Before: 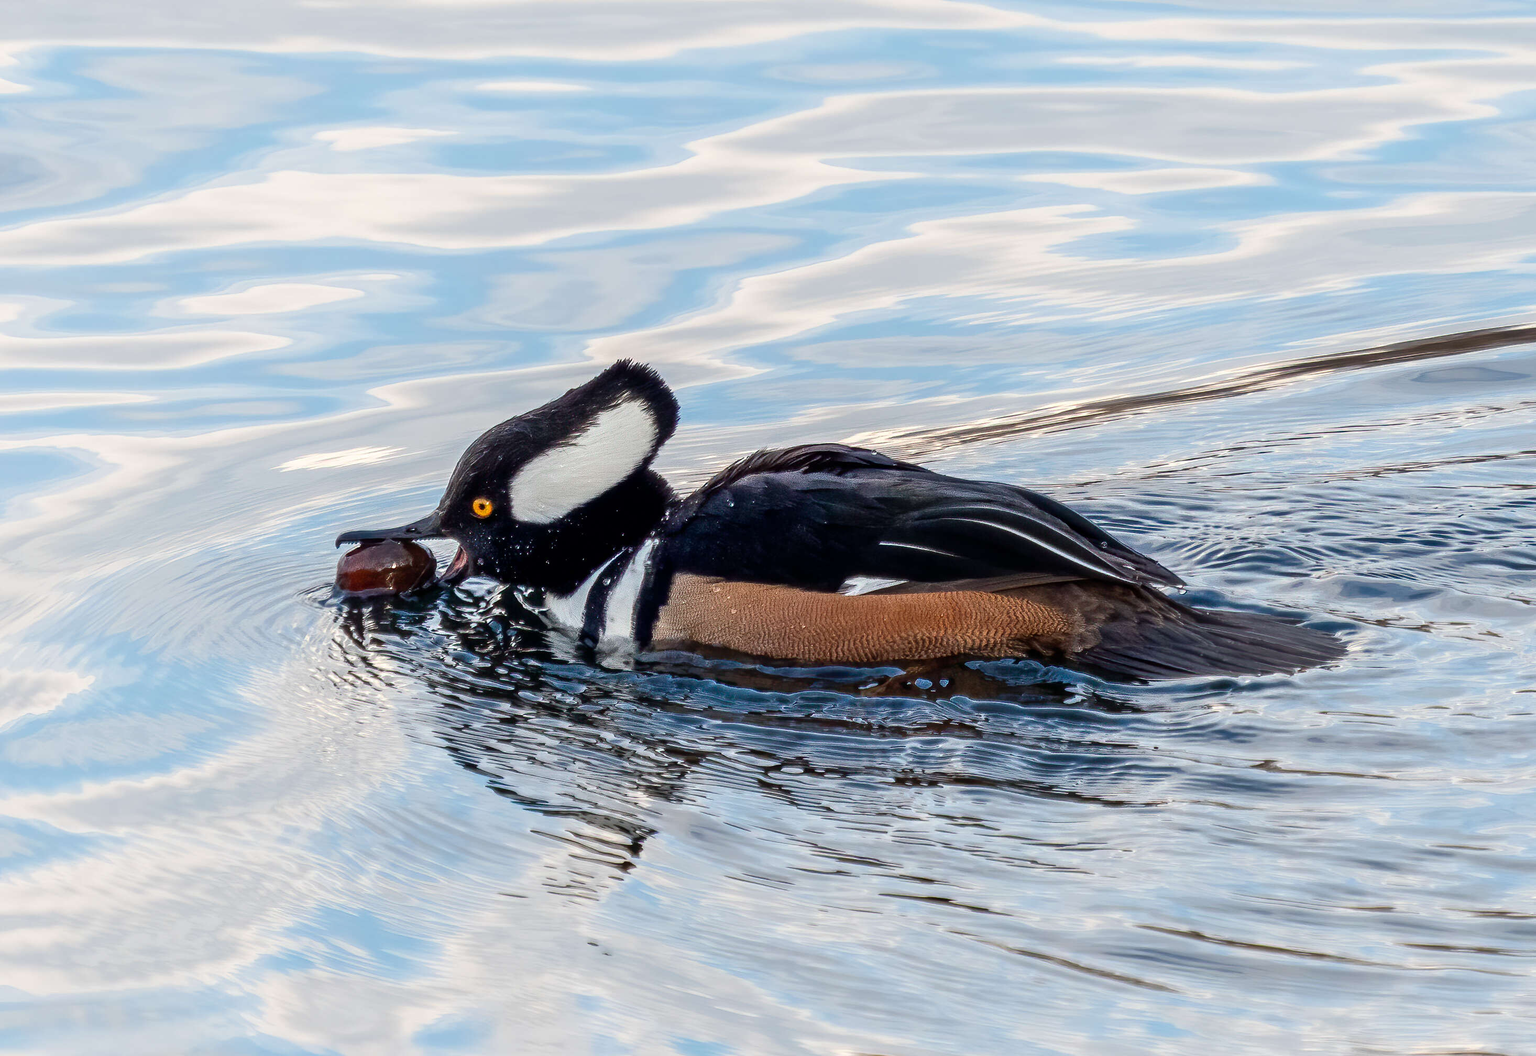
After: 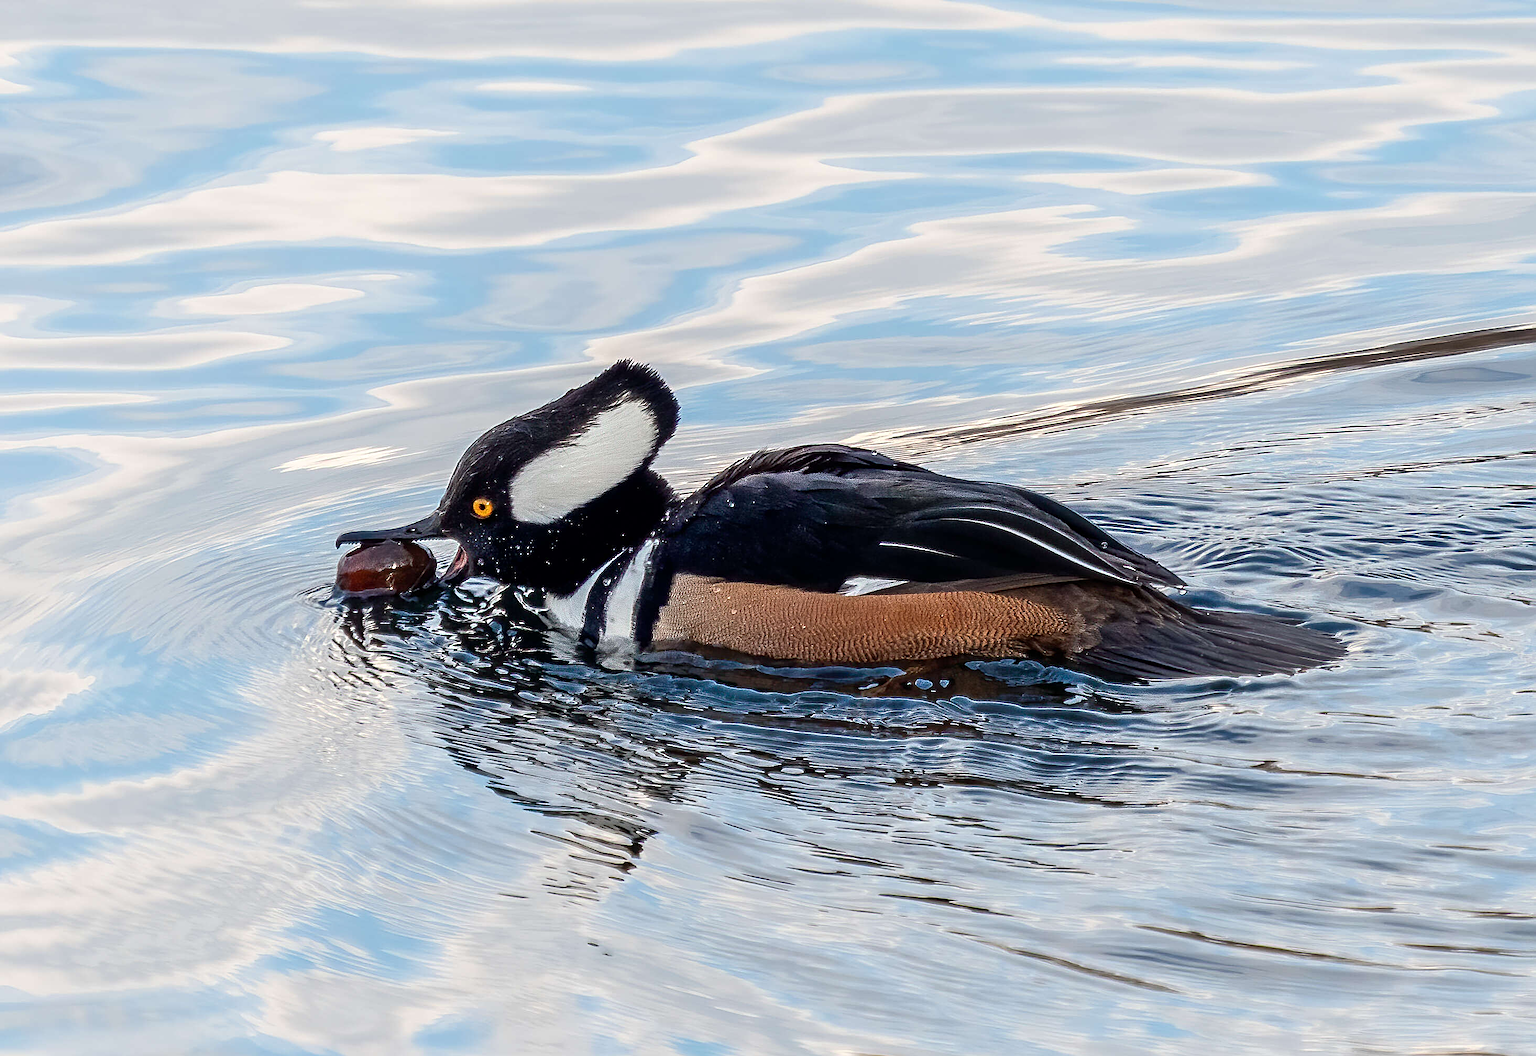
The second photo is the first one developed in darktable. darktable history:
white balance: emerald 1
sharpen: radius 2.531, amount 0.628
